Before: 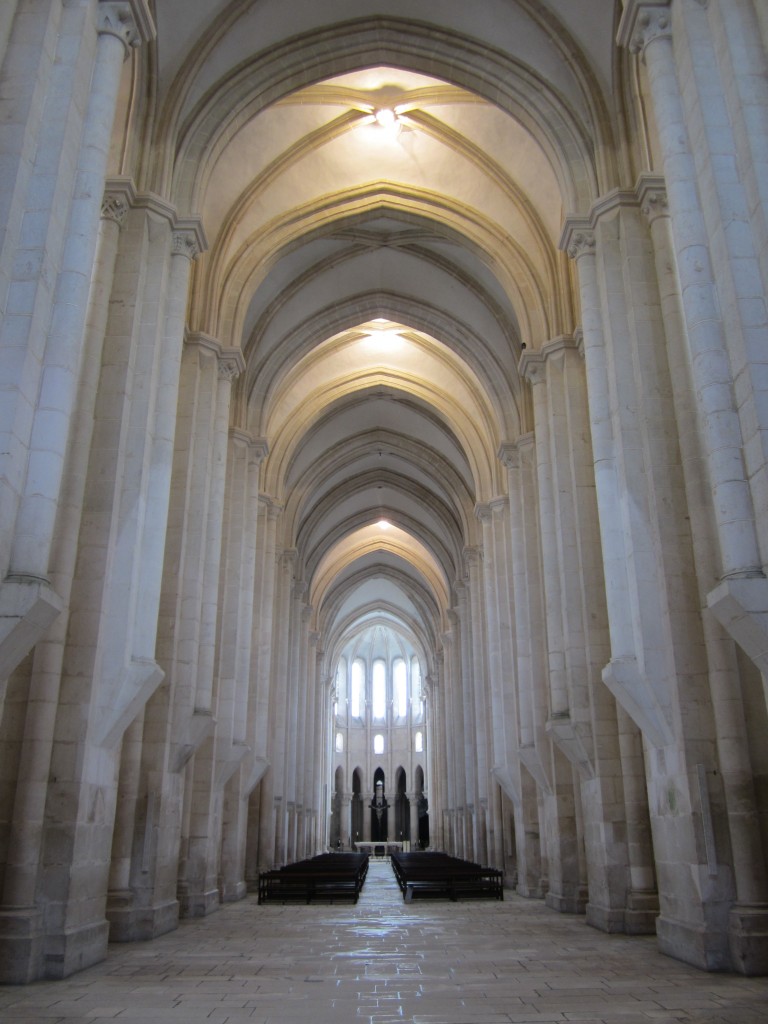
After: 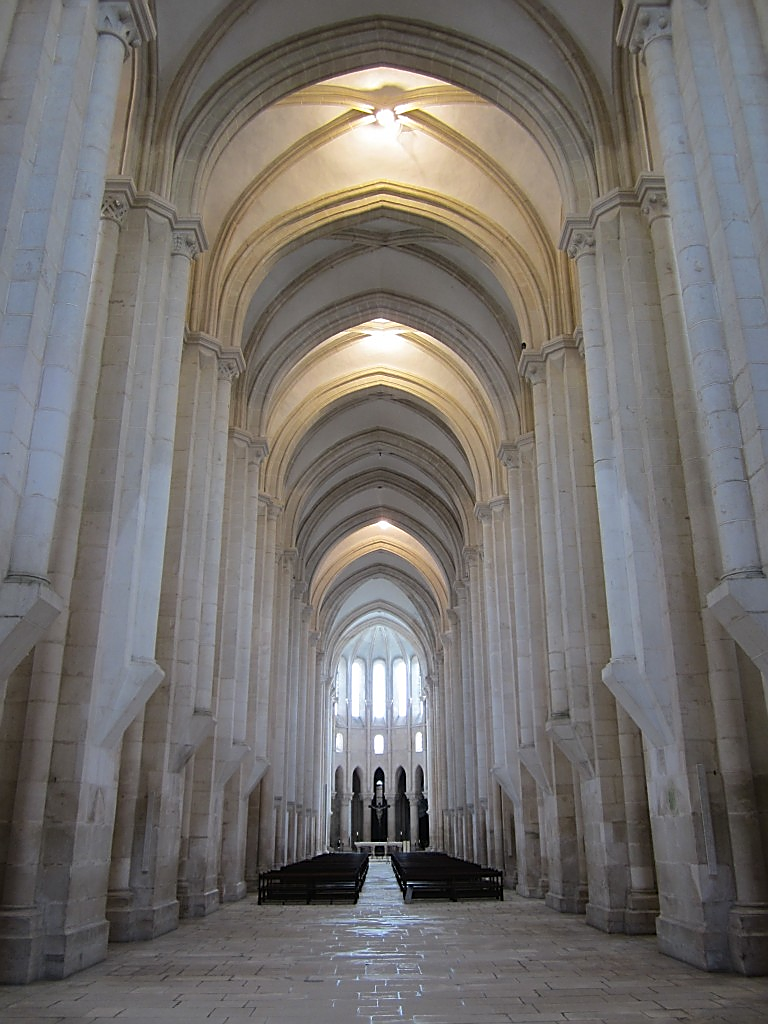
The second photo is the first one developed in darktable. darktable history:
sharpen: radius 1.385, amount 1.241, threshold 0.618
